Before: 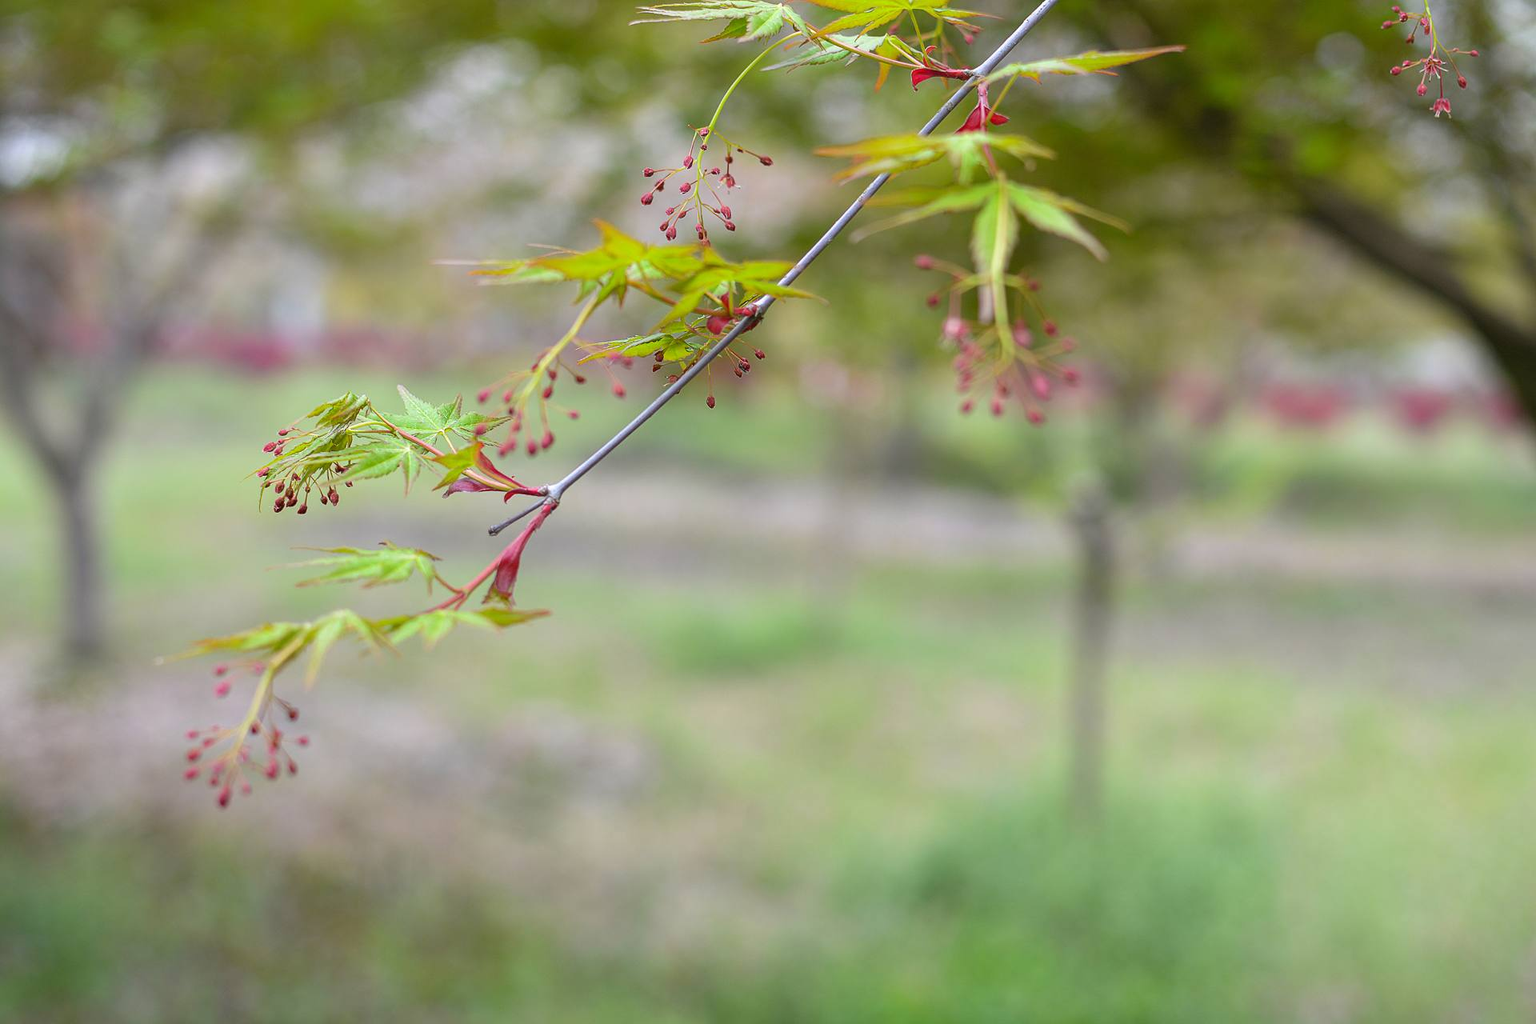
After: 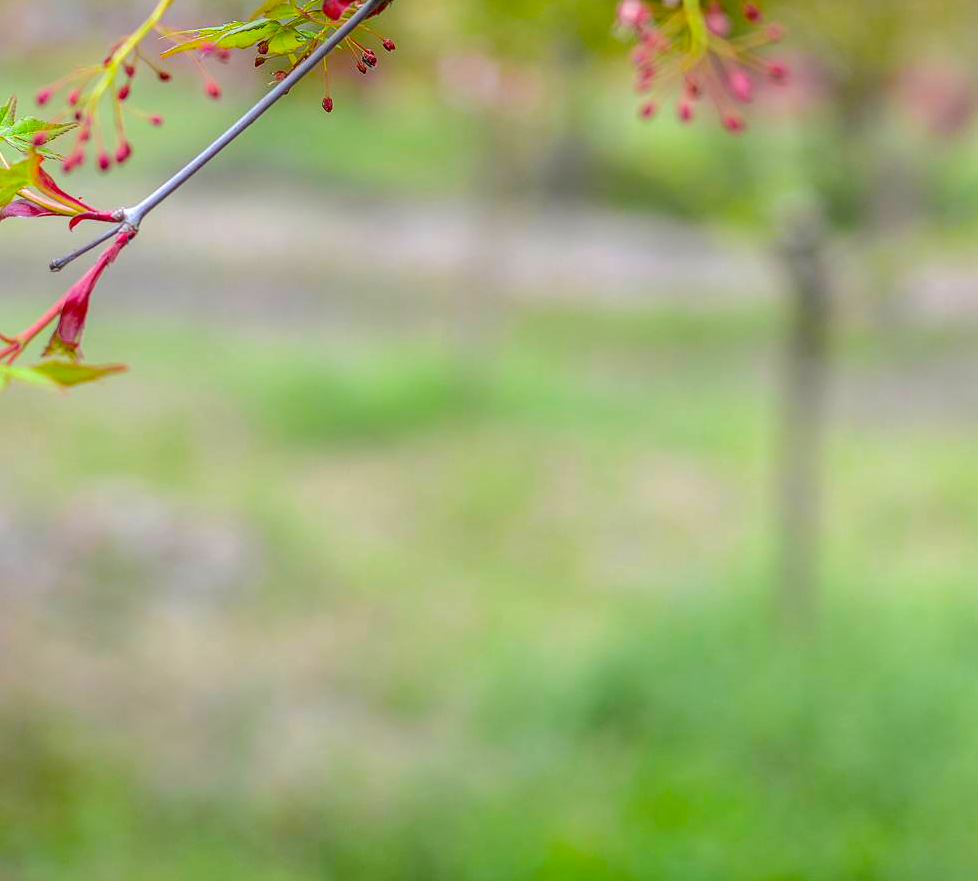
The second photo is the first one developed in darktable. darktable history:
color balance rgb: perceptual saturation grading › global saturation 25%, perceptual brilliance grading › mid-tones 10%, perceptual brilliance grading › shadows 15%, global vibrance 20%
crop and rotate: left 29.237%, top 31.152%, right 19.807%
local contrast: highlights 0%, shadows 0%, detail 133%
